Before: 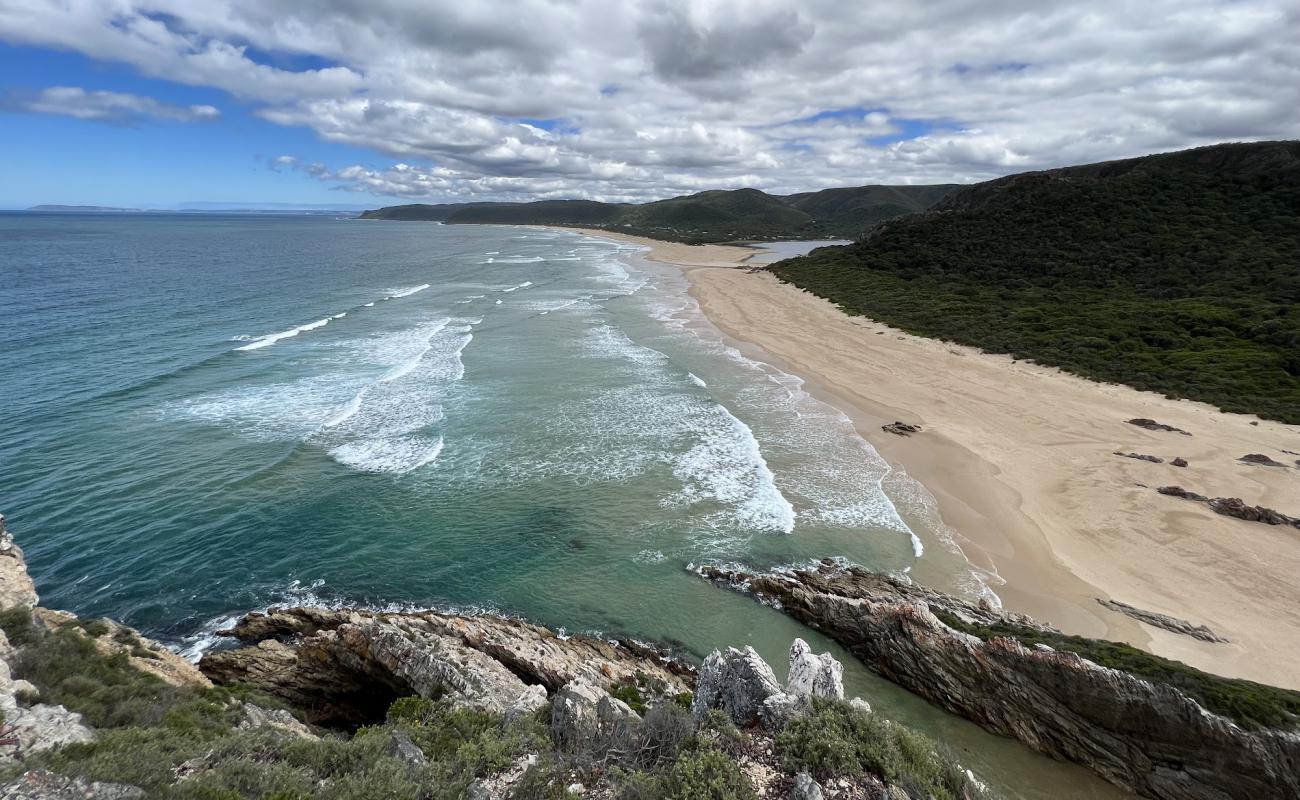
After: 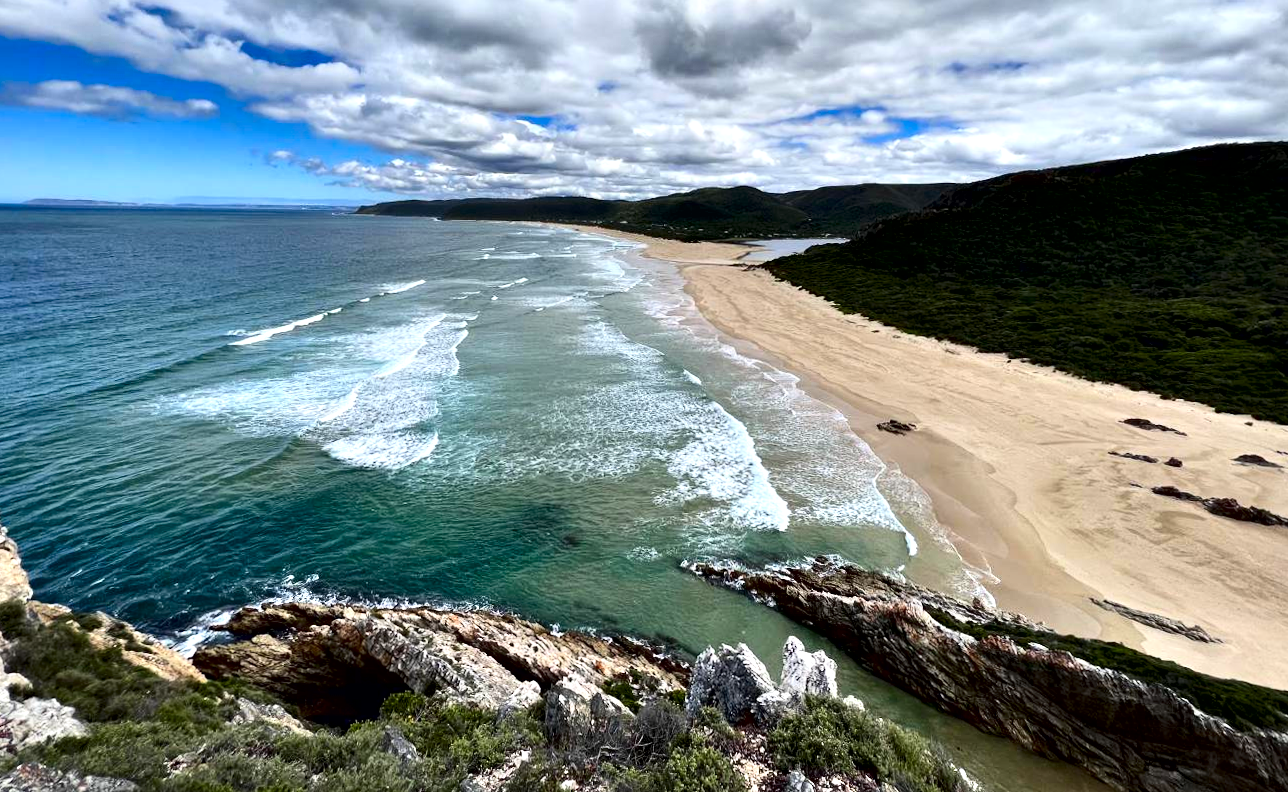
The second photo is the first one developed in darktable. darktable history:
contrast brightness saturation: contrast 0.167, saturation 0.325
contrast equalizer: octaves 7, y [[0.6 ×6], [0.55 ×6], [0 ×6], [0 ×6], [0 ×6]]
crop and rotate: angle -0.325°
